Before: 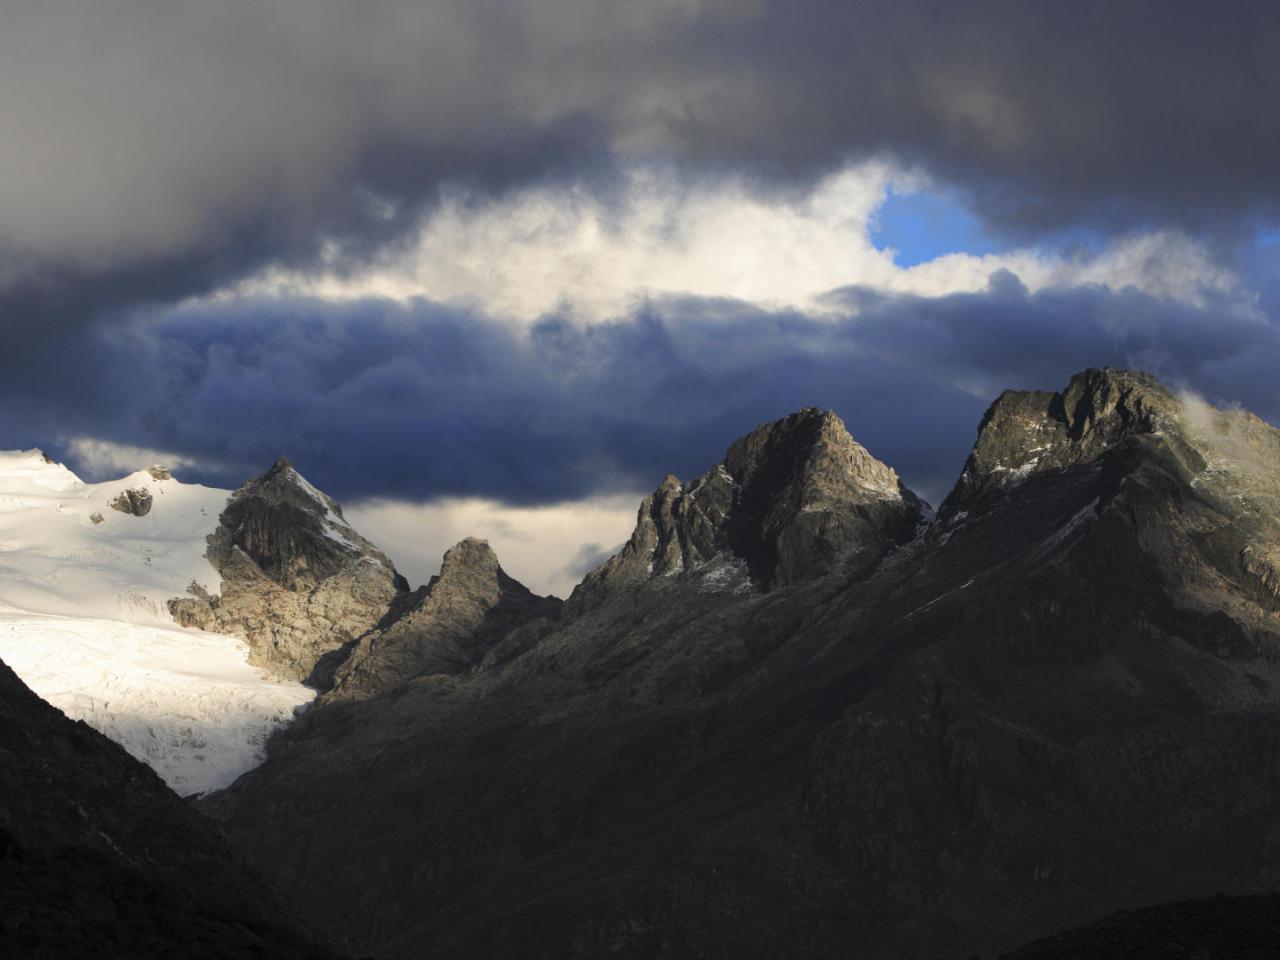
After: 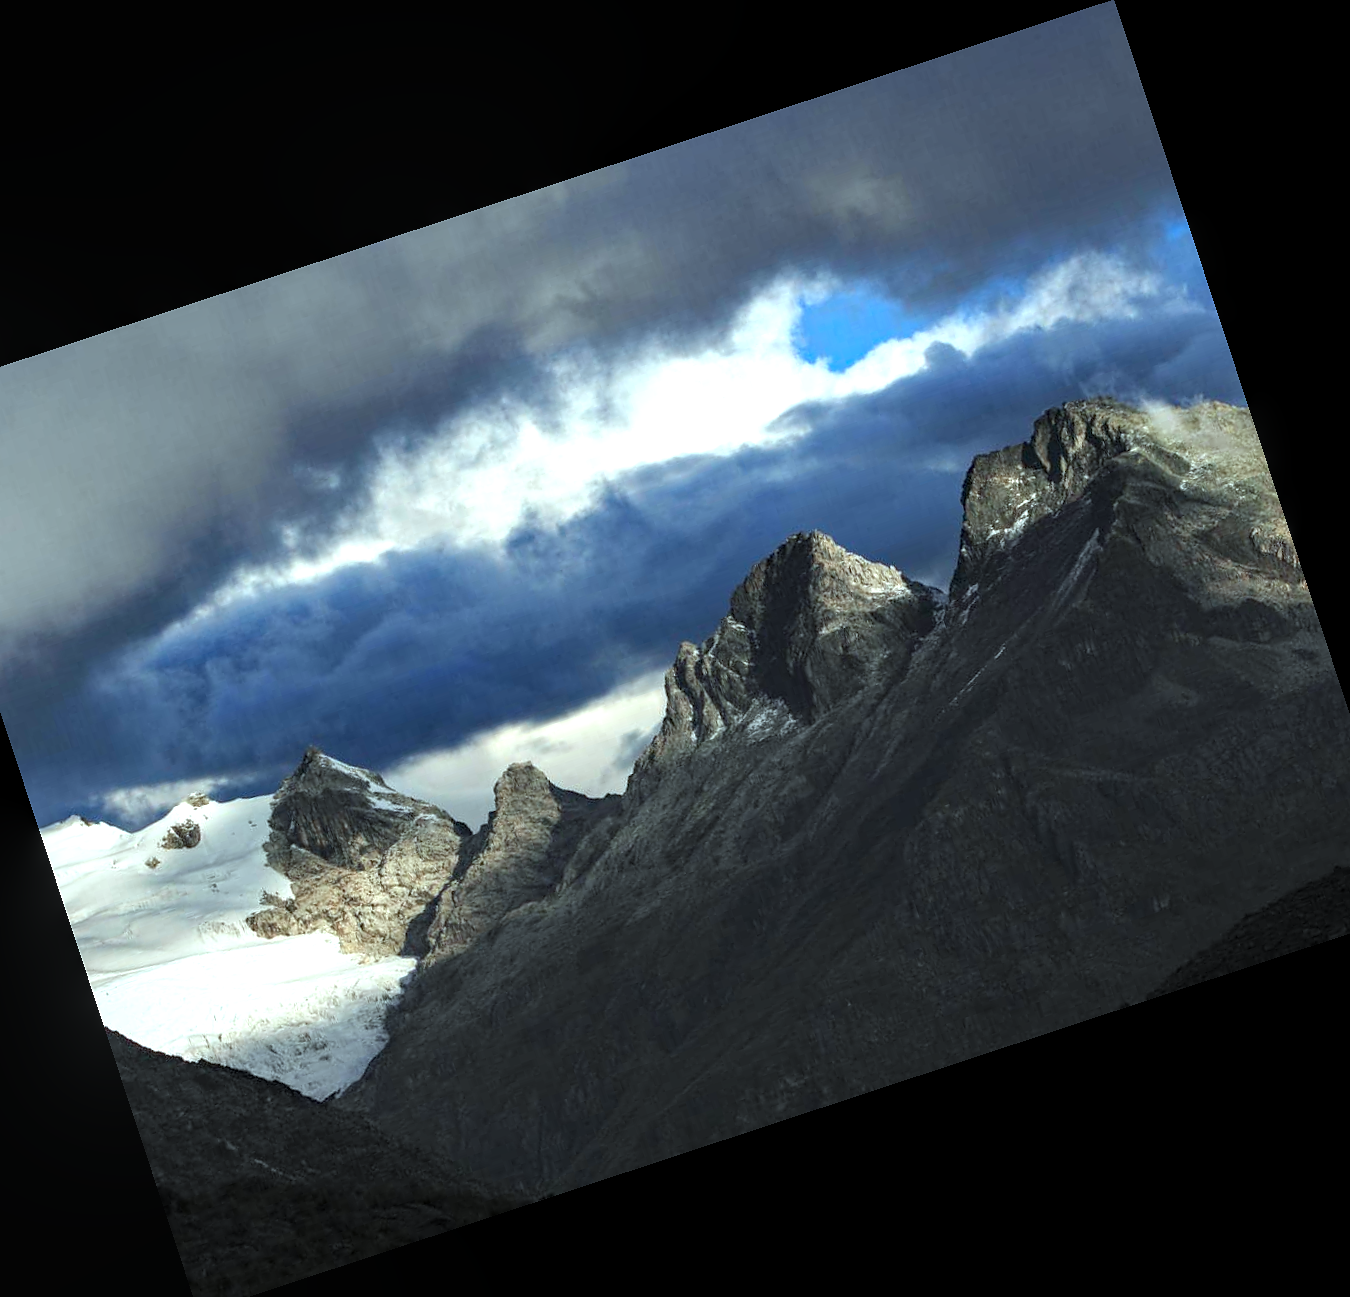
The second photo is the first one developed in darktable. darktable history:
sharpen: radius 1.023
color correction: highlights a* -10.32, highlights b* -10.4
contrast brightness saturation: saturation -0.093
haze removal: compatibility mode true, adaptive false
local contrast: on, module defaults
exposure: exposure 0.736 EV, compensate exposure bias true, compensate highlight preservation false
crop and rotate: angle 18.26°, left 6.715%, right 4.249%, bottom 1.15%
